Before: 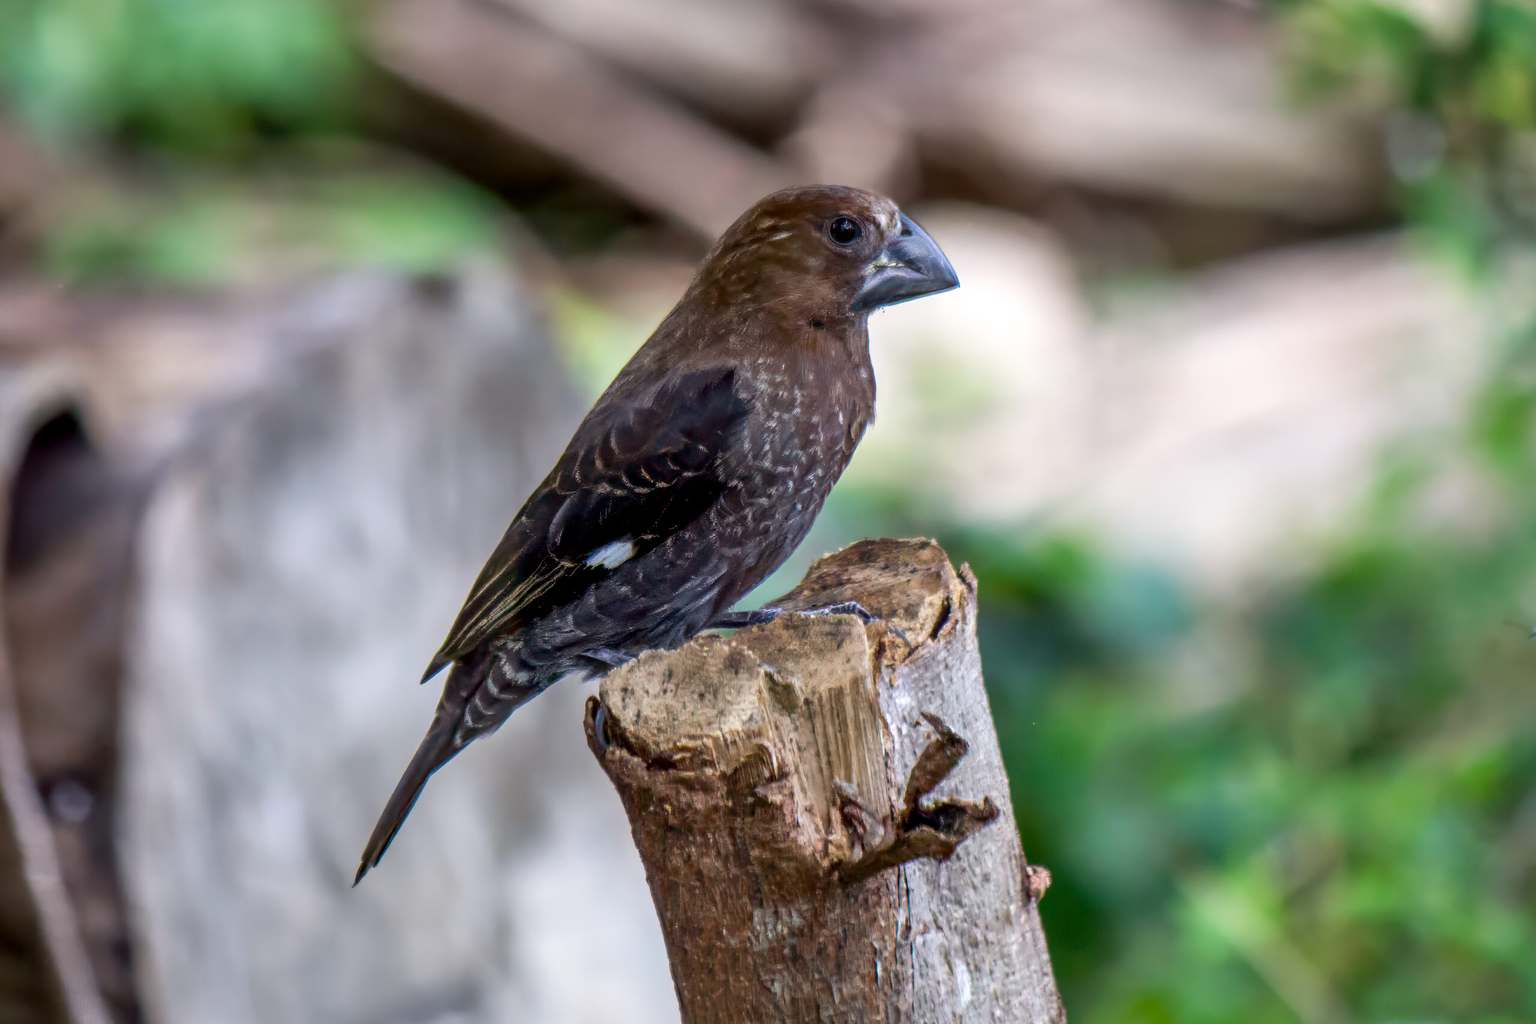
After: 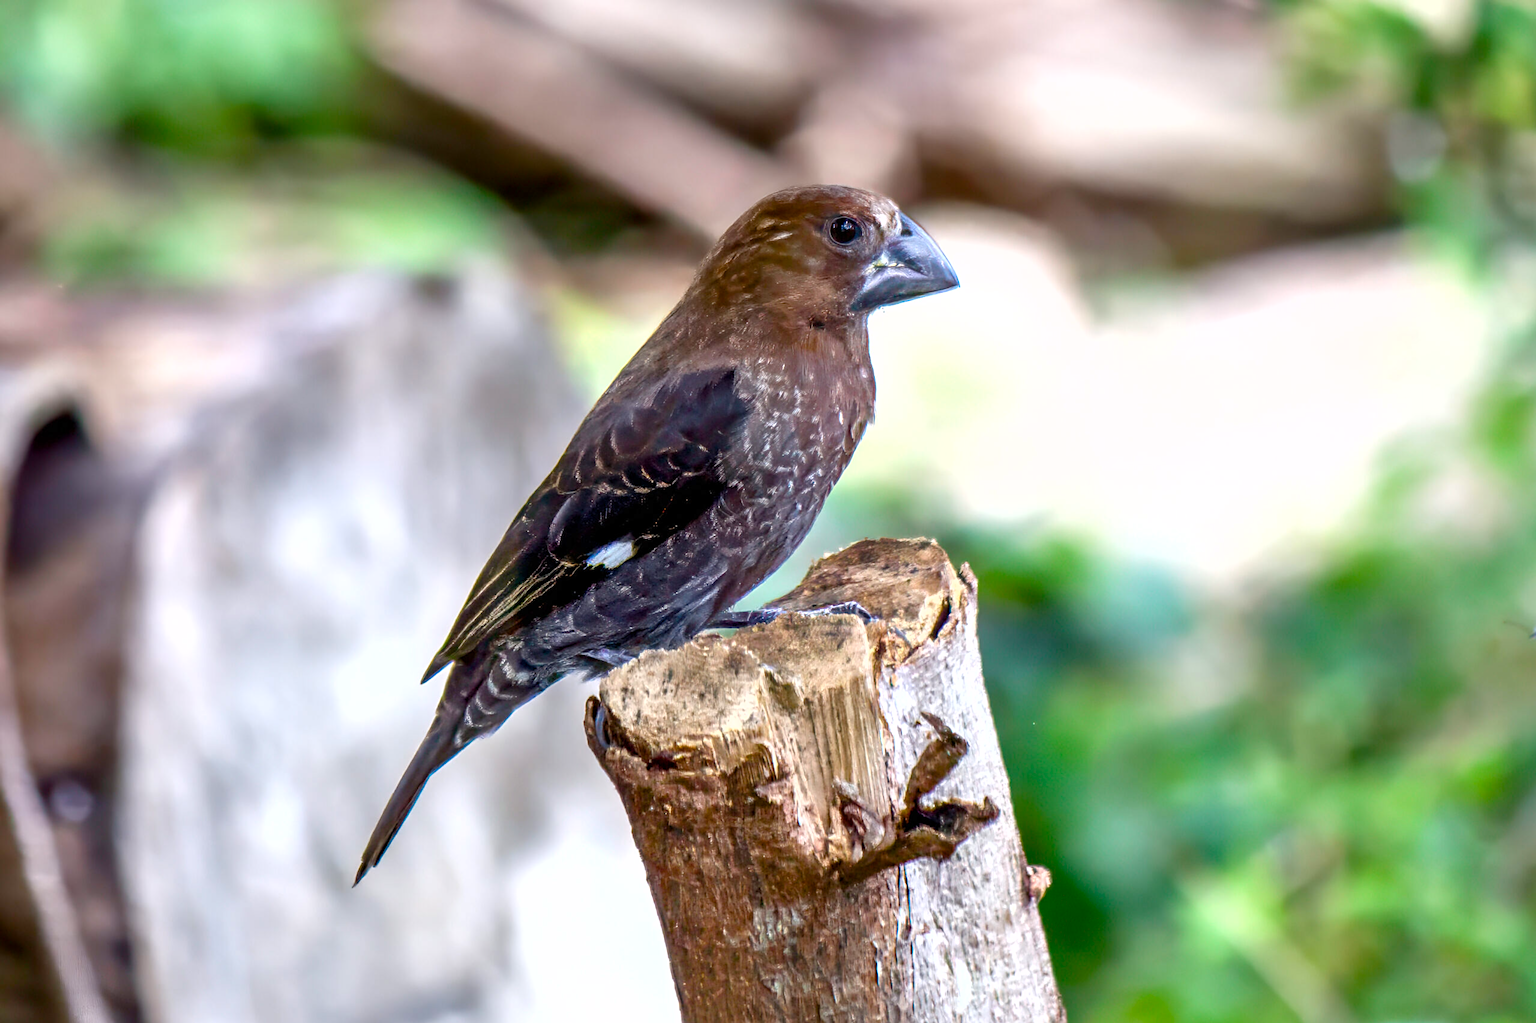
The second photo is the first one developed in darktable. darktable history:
lowpass: radius 0.5, unbound 0
exposure: exposure 0.781 EV, compensate highlight preservation false
sharpen: on, module defaults
color balance rgb: perceptual saturation grading › global saturation 20%, perceptual saturation grading › highlights -25%, perceptual saturation grading › shadows 25%
